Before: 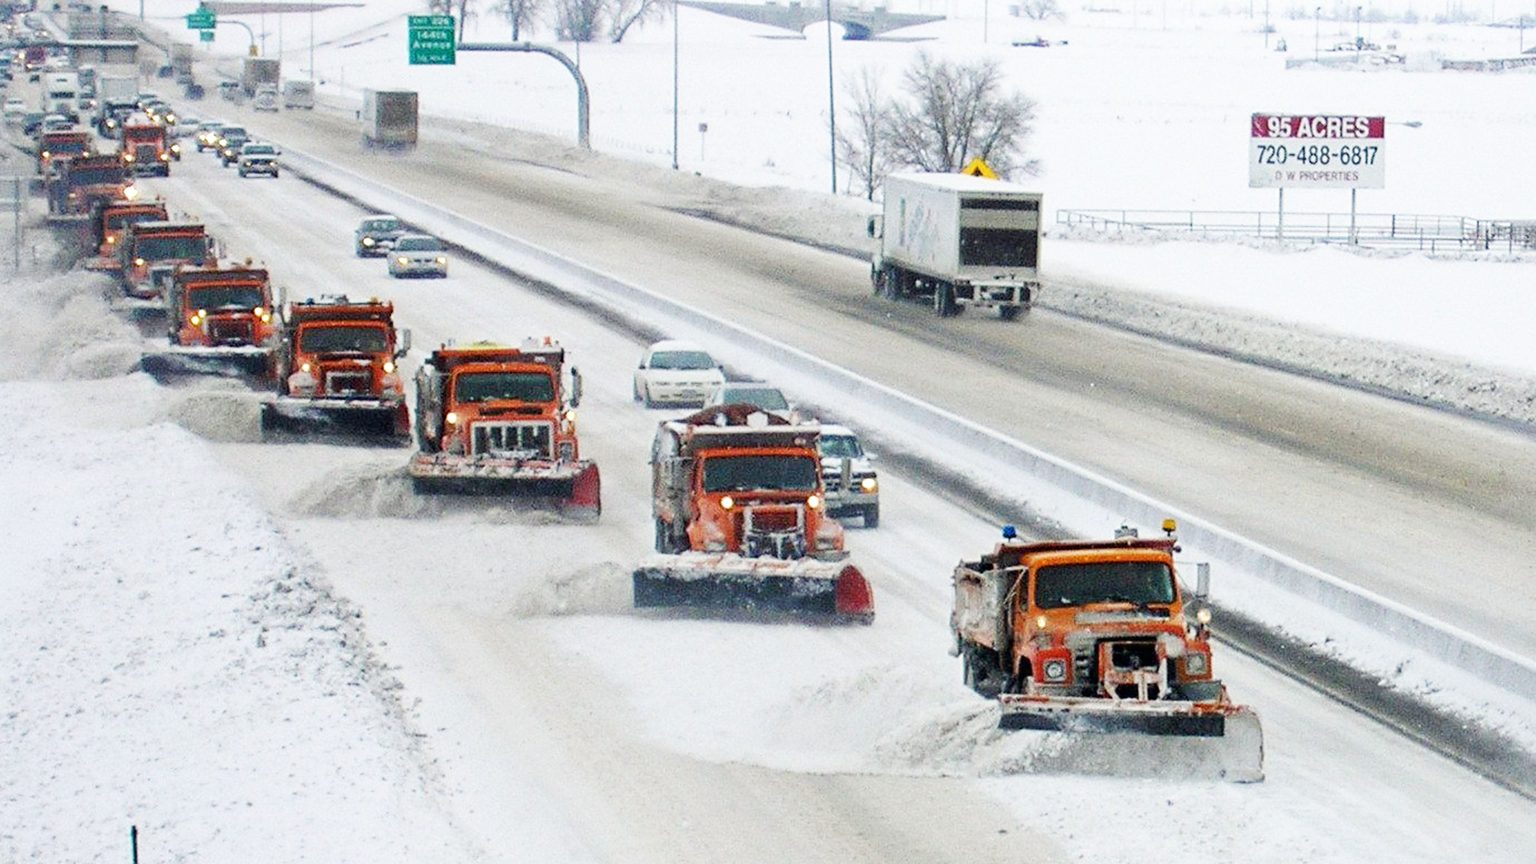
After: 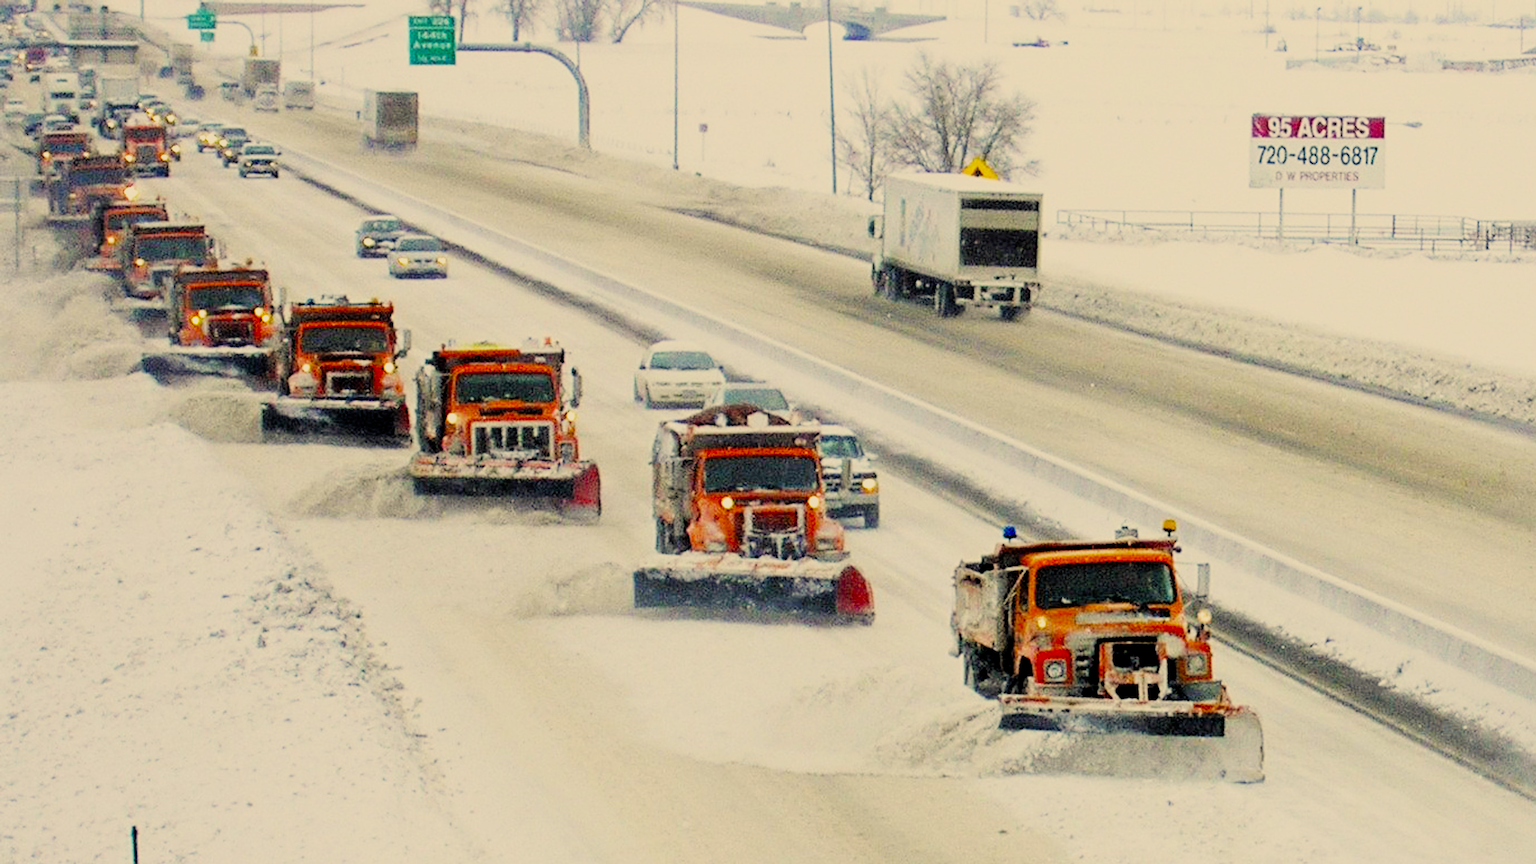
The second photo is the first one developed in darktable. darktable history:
filmic rgb: black relative exposure -7.6 EV, white relative exposure 4.64 EV, threshold 3 EV, target black luminance 0%, hardness 3.55, latitude 50.51%, contrast 1.033, highlights saturation mix 10%, shadows ↔ highlights balance -0.198%, color science v4 (2020), enable highlight reconstruction true
color correction: highlights a* 2.72, highlights b* 22.8
